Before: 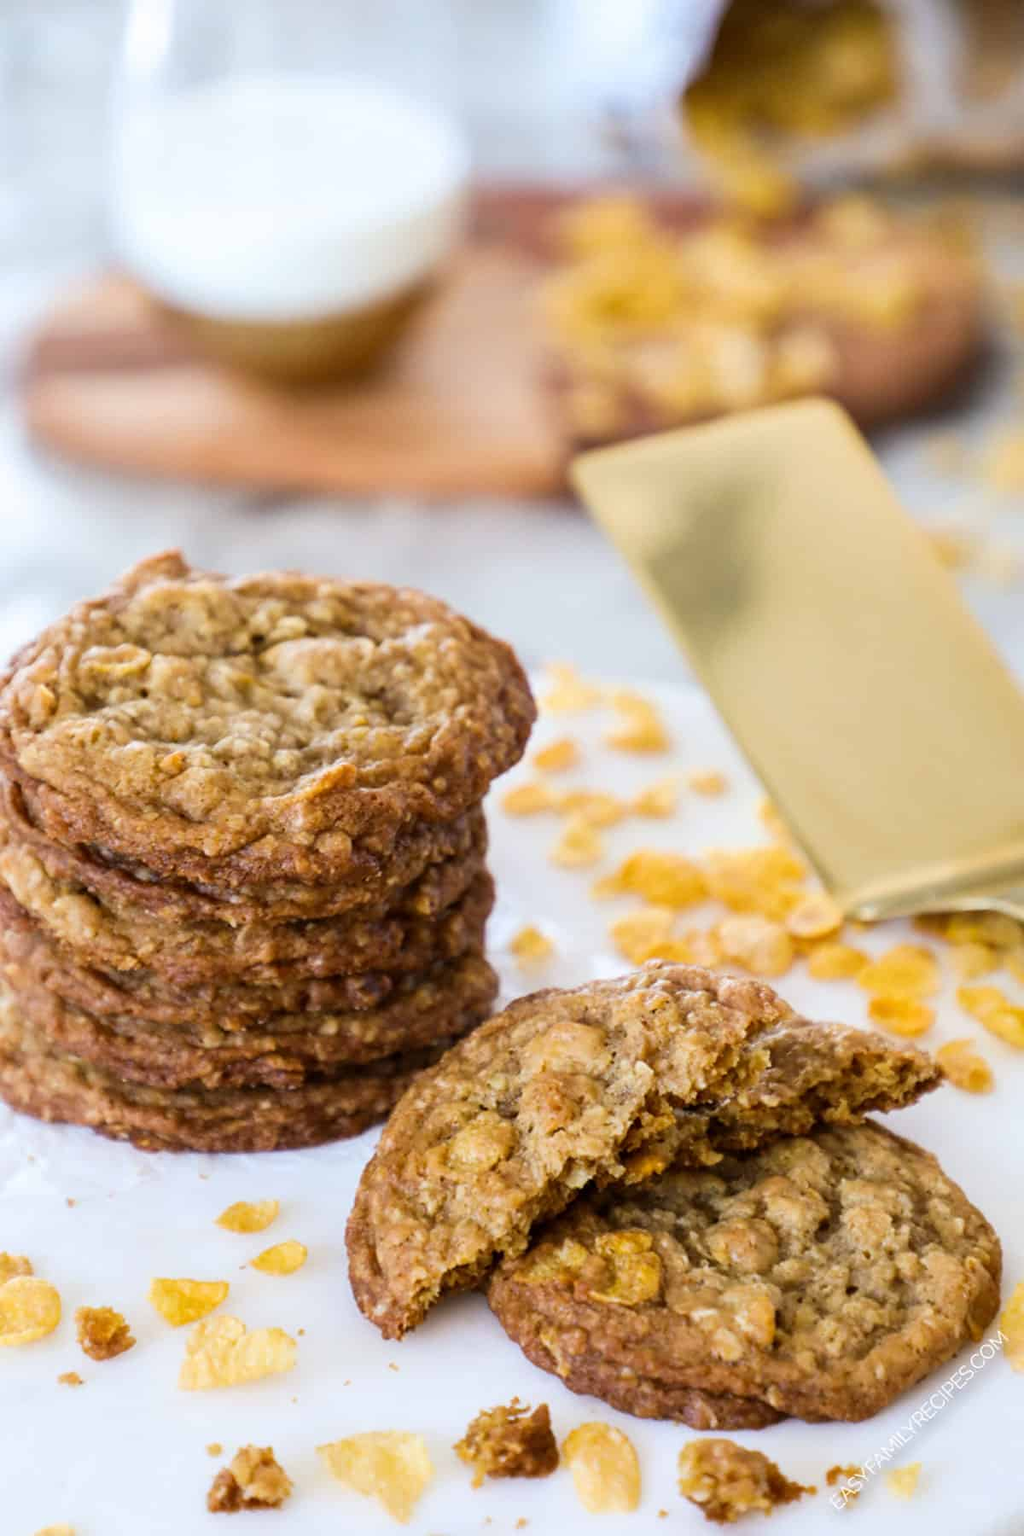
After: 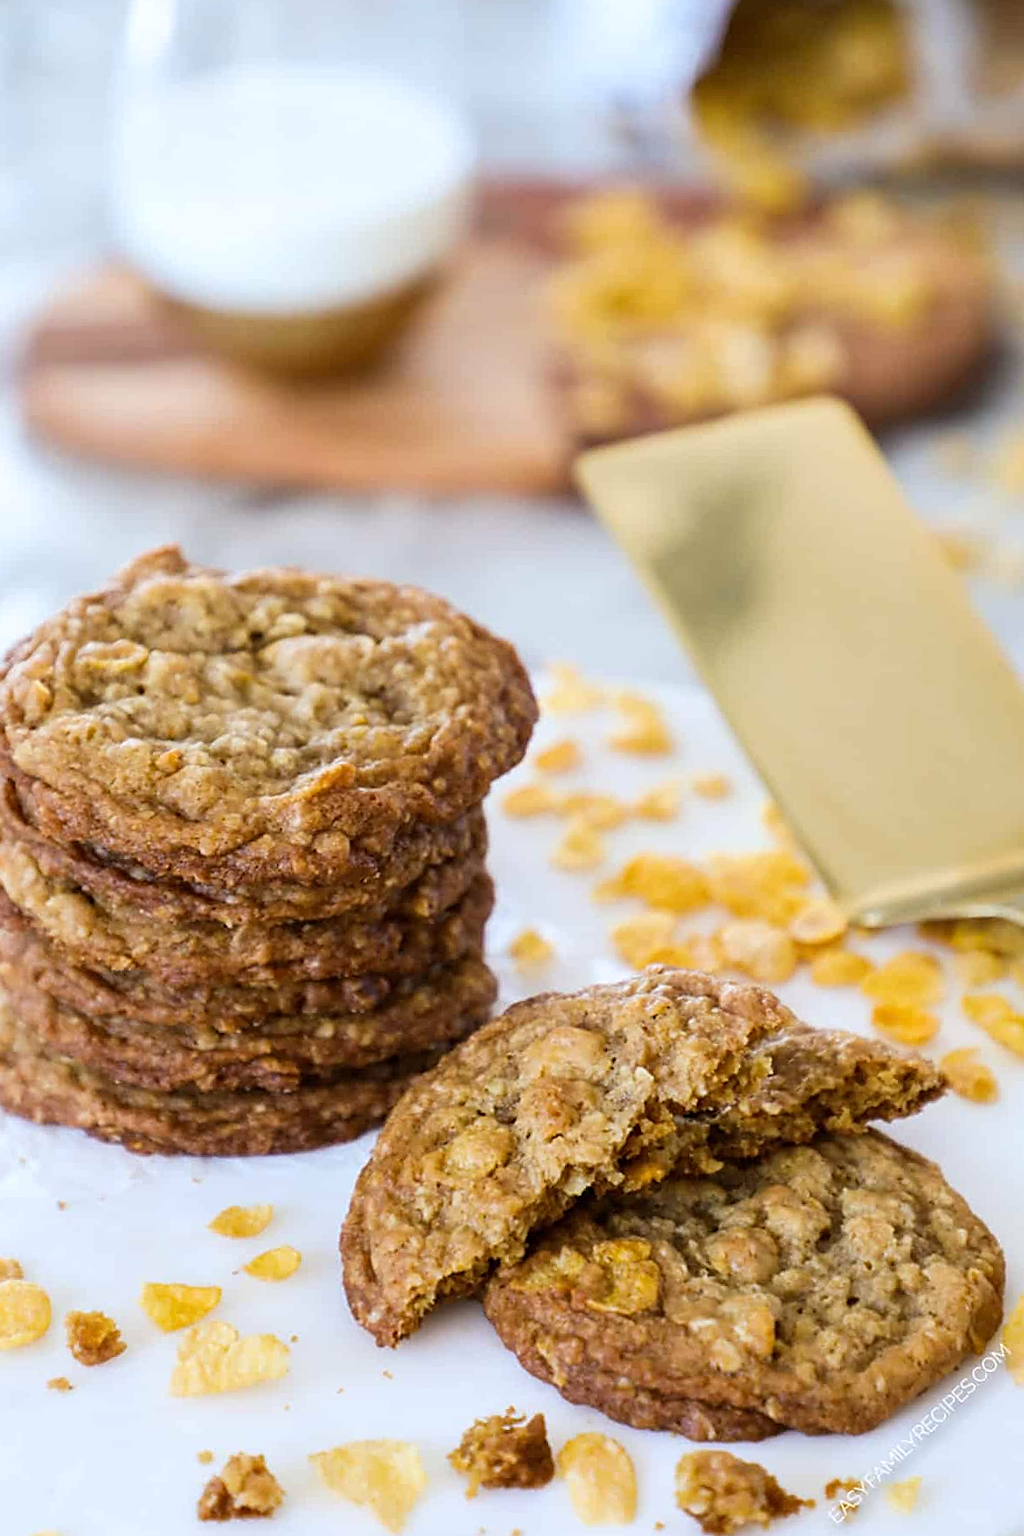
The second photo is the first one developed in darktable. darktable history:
crop and rotate: angle -0.5°
white balance: red 0.982, blue 1.018
sharpen: on, module defaults
